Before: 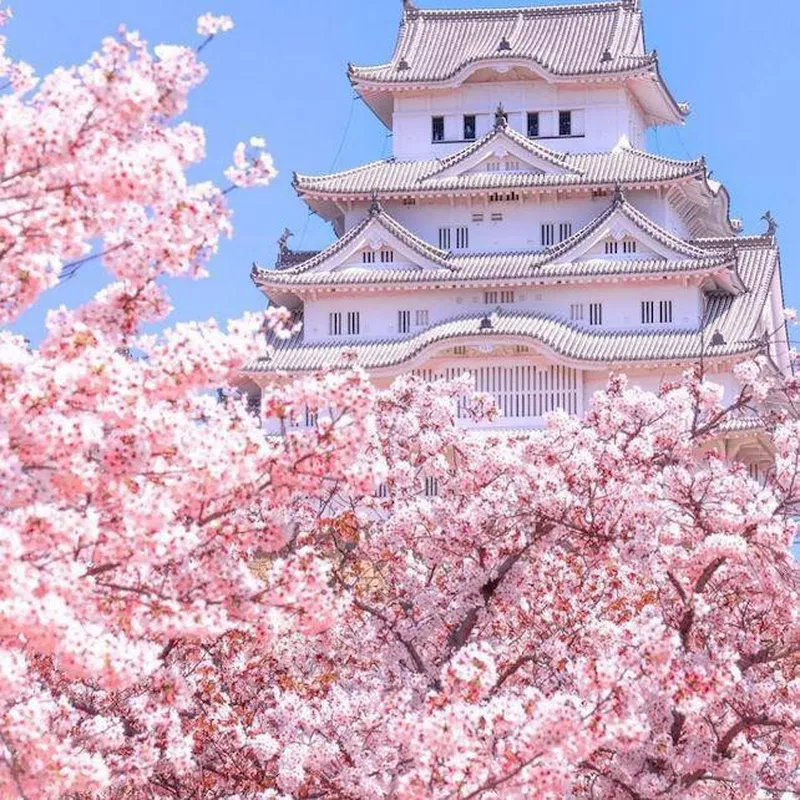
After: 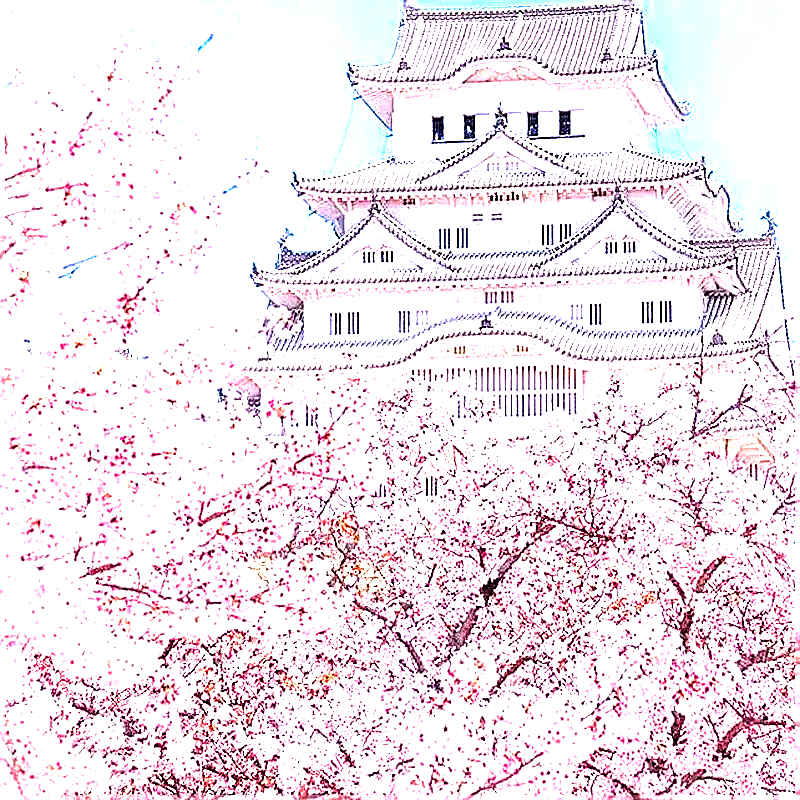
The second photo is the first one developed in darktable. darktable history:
exposure: black level correction -0.005, exposure 1.002 EV, compensate highlight preservation false
tone equalizer: -8 EV -1.08 EV, -7 EV -1.01 EV, -6 EV -0.867 EV, -5 EV -0.578 EV, -3 EV 0.578 EV, -2 EV 0.867 EV, -1 EV 1.01 EV, +0 EV 1.08 EV, edges refinement/feathering 500, mask exposure compensation -1.57 EV, preserve details no
sharpen: amount 2
color balance: lift [1, 1.001, 0.999, 1.001], gamma [1, 1.004, 1.007, 0.993], gain [1, 0.991, 0.987, 1.013], contrast 10%, output saturation 120%
